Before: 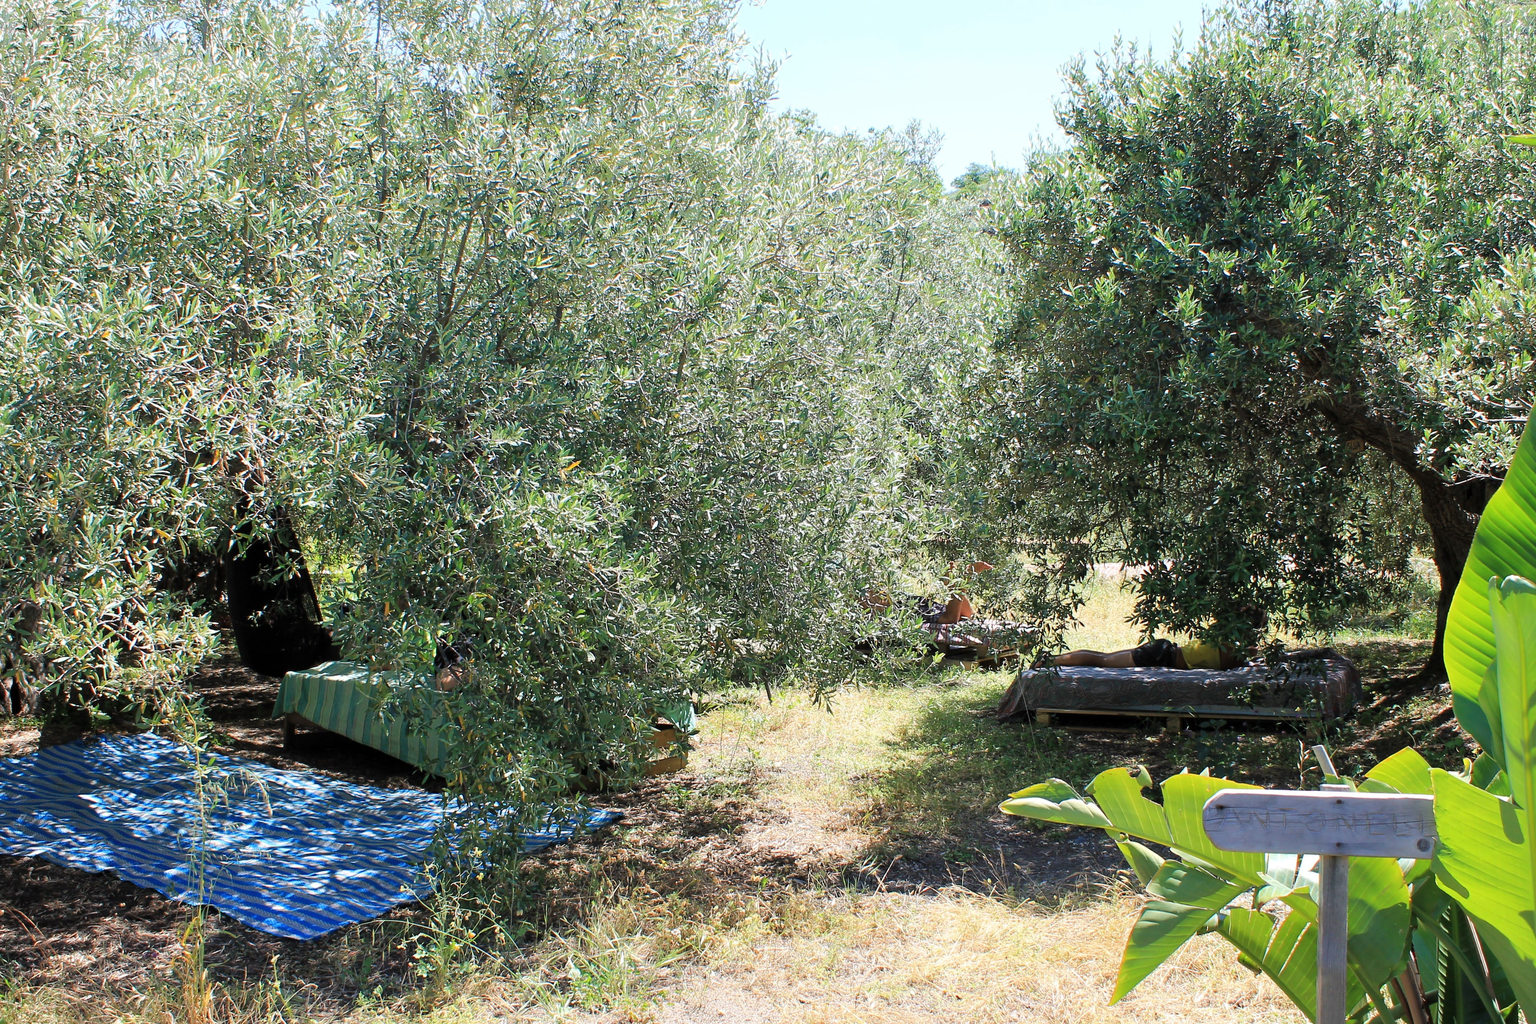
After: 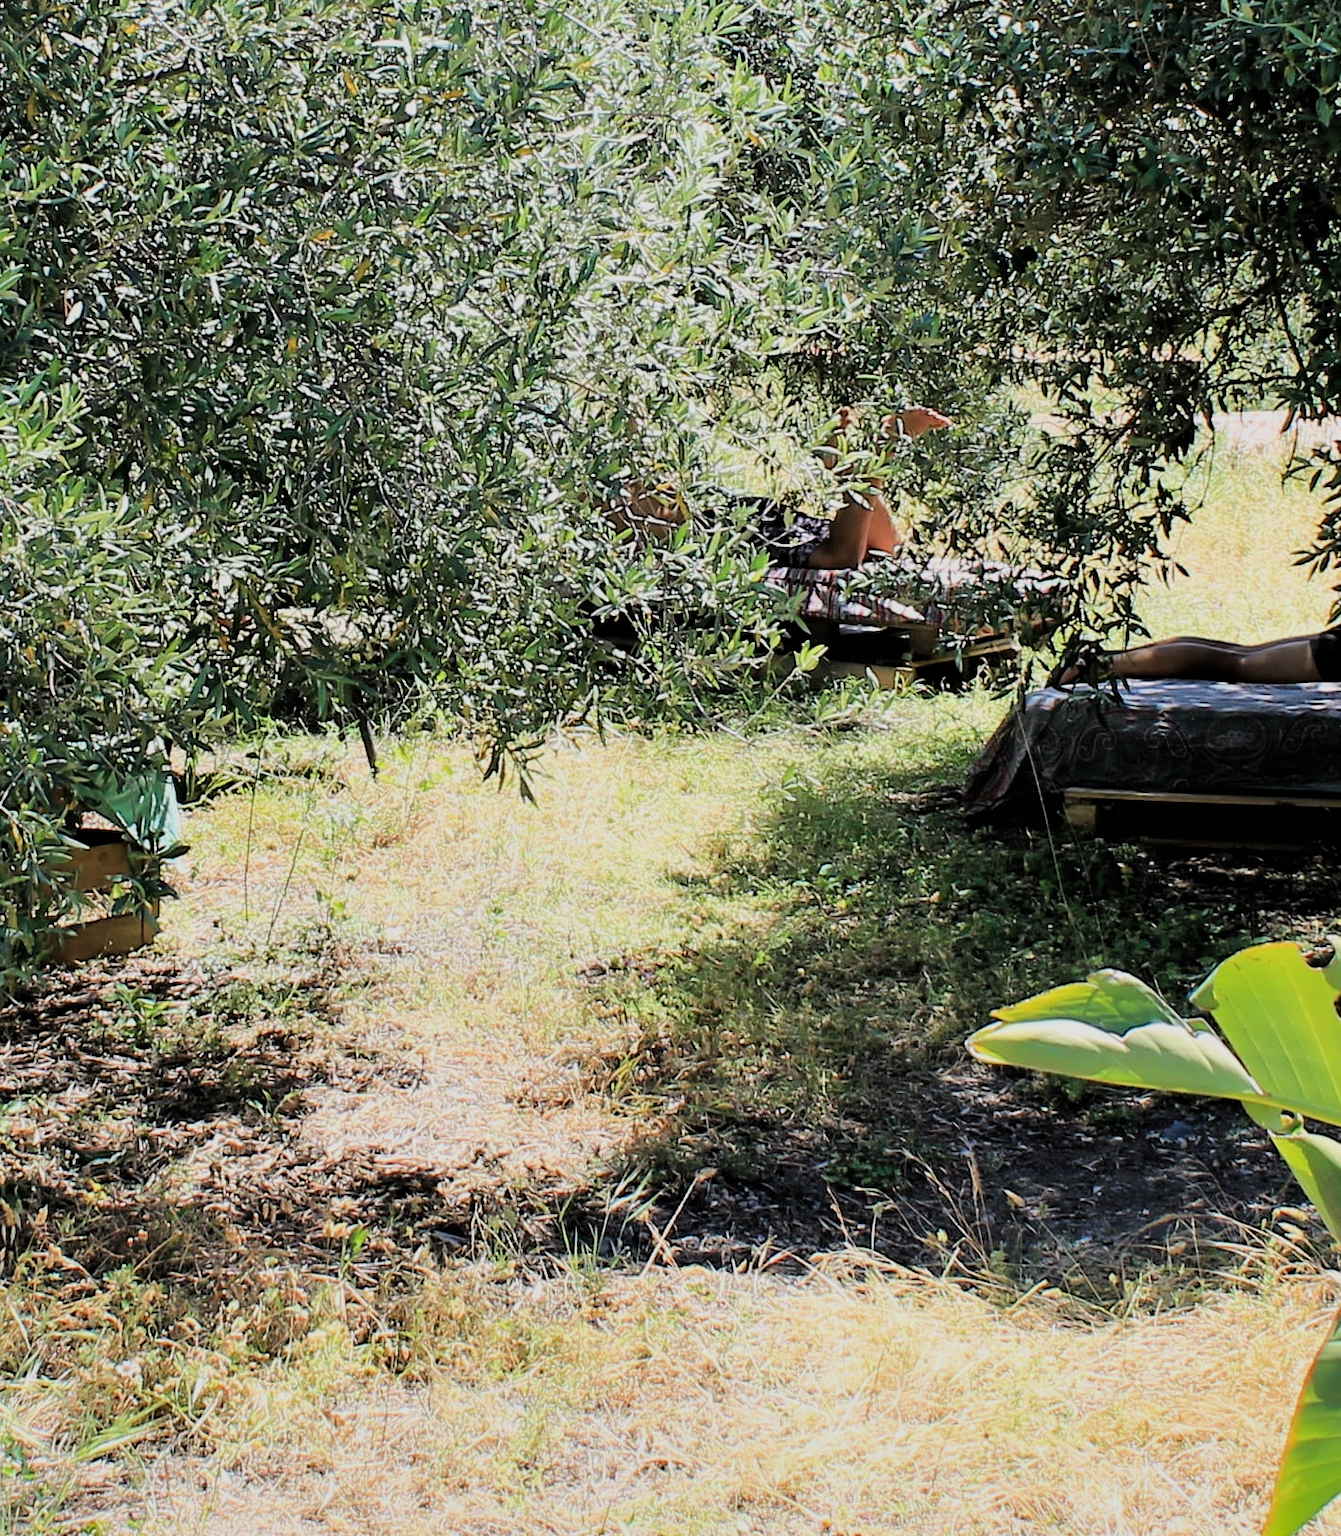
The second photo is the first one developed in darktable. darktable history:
crop: left 40.789%, top 39.505%, right 25.547%, bottom 2.695%
filmic rgb: black relative exposure -5.13 EV, white relative exposure 3.99 EV, threshold 5.99 EV, hardness 2.88, contrast 1.197, color science v6 (2022), enable highlight reconstruction true
shadows and highlights: radius 125.51, shadows 30.56, highlights -31.11, low approximation 0.01, soften with gaussian
